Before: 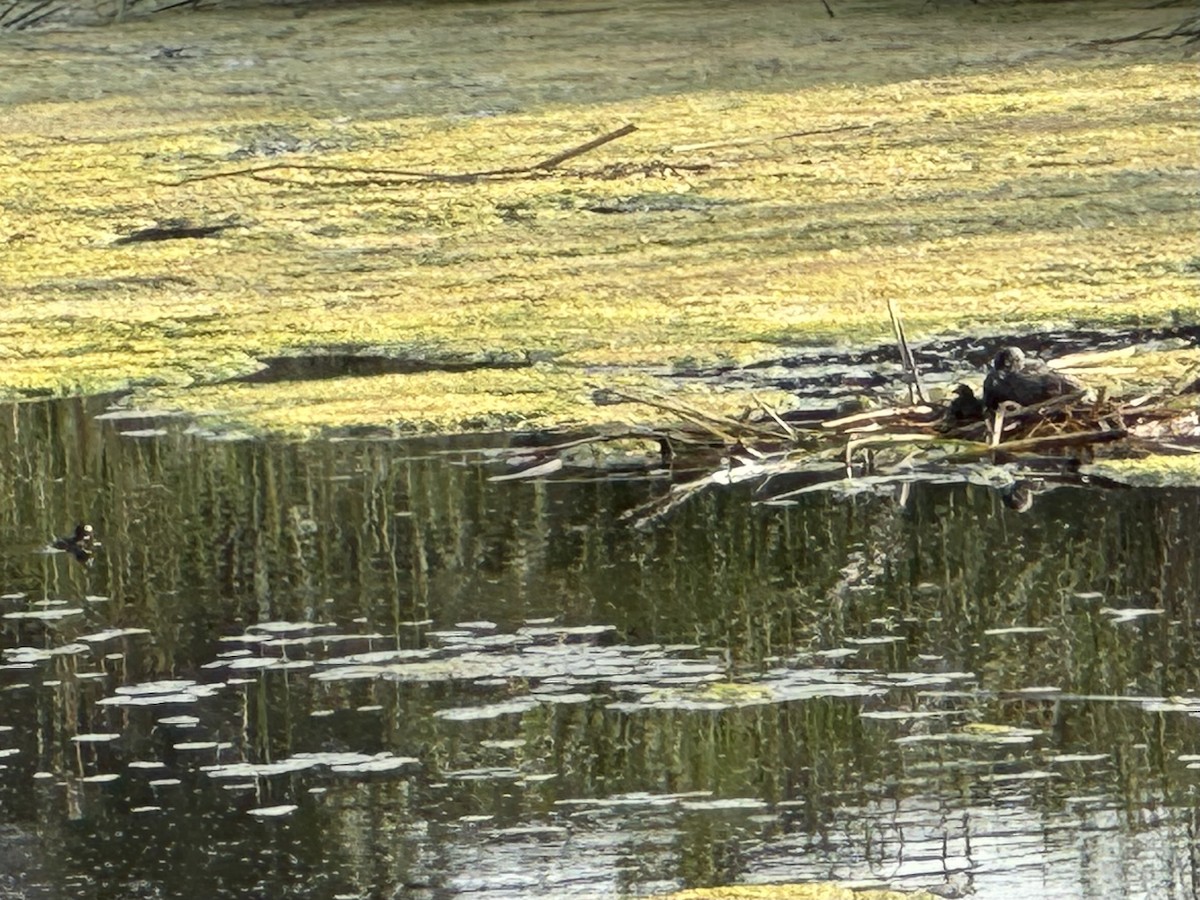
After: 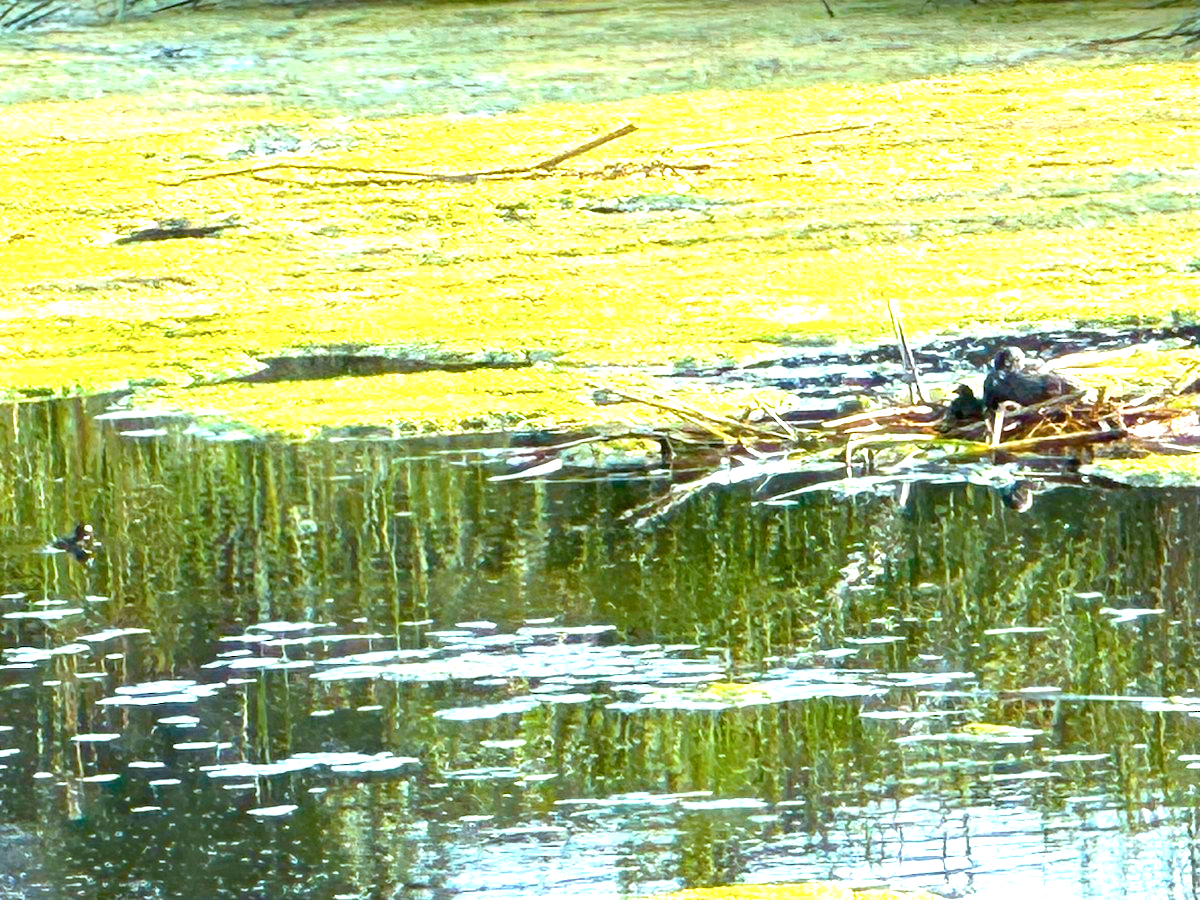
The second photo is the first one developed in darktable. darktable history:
color balance rgb: global offset › luminance -0.337%, global offset › chroma 0.113%, global offset › hue 167.46°, linear chroma grading › global chroma 25.179%, perceptual saturation grading › global saturation 0.132%, global vibrance 50.661%
color correction: highlights a* -9.49, highlights b* -23.19
exposure: black level correction 0, exposure 1.458 EV, compensate highlight preservation false
